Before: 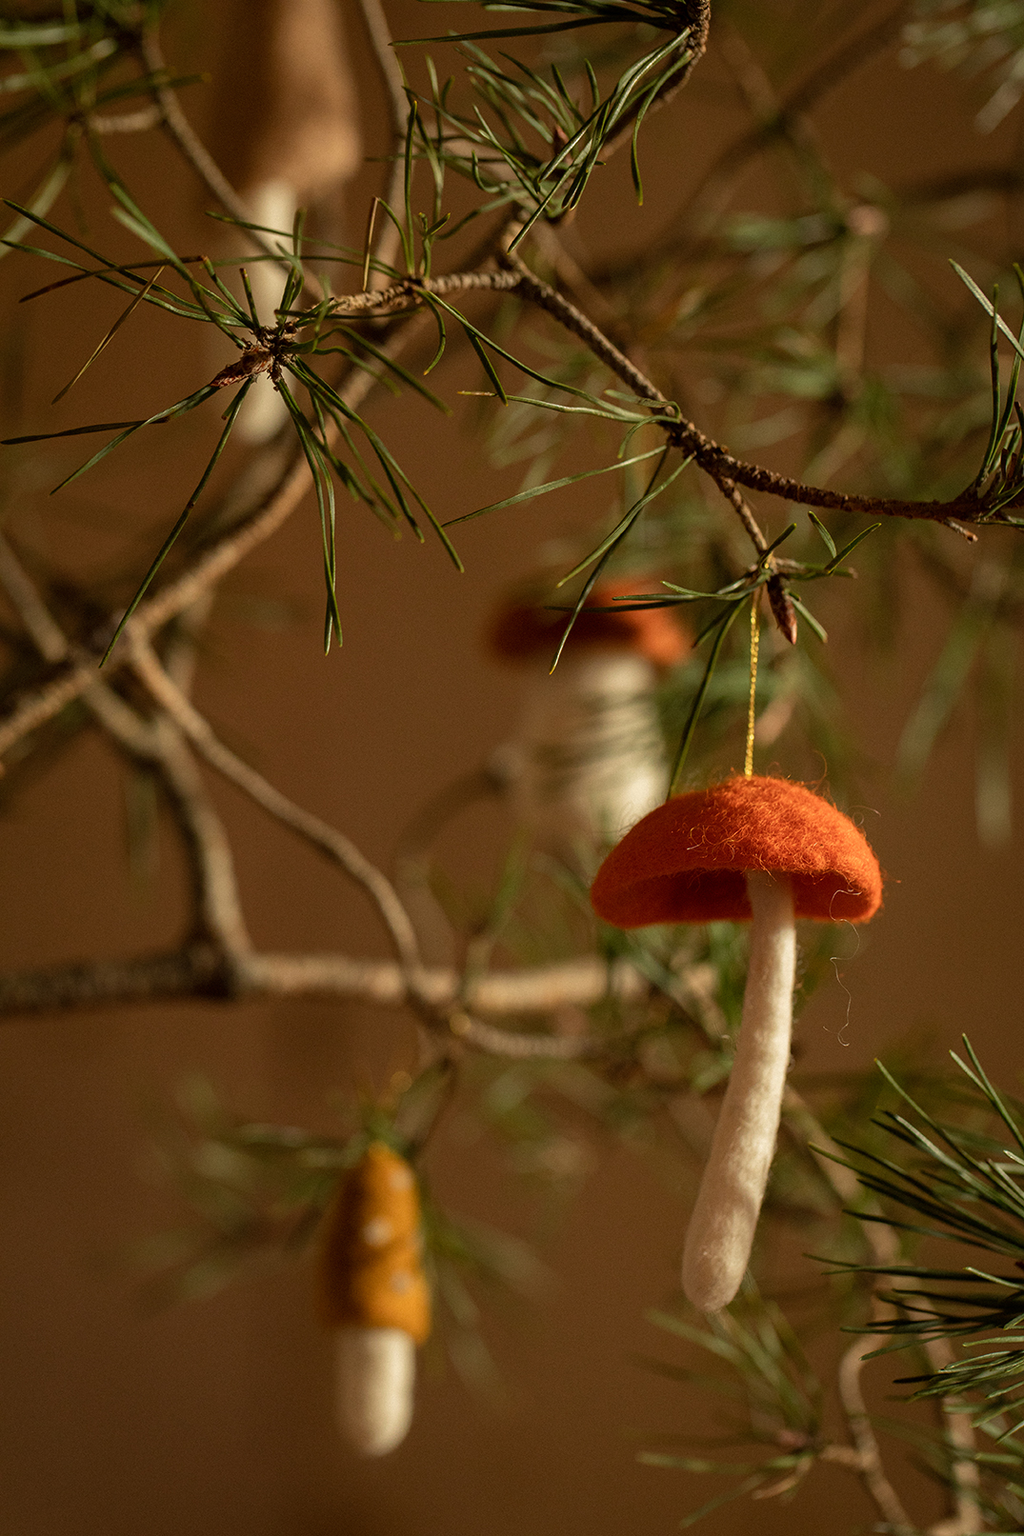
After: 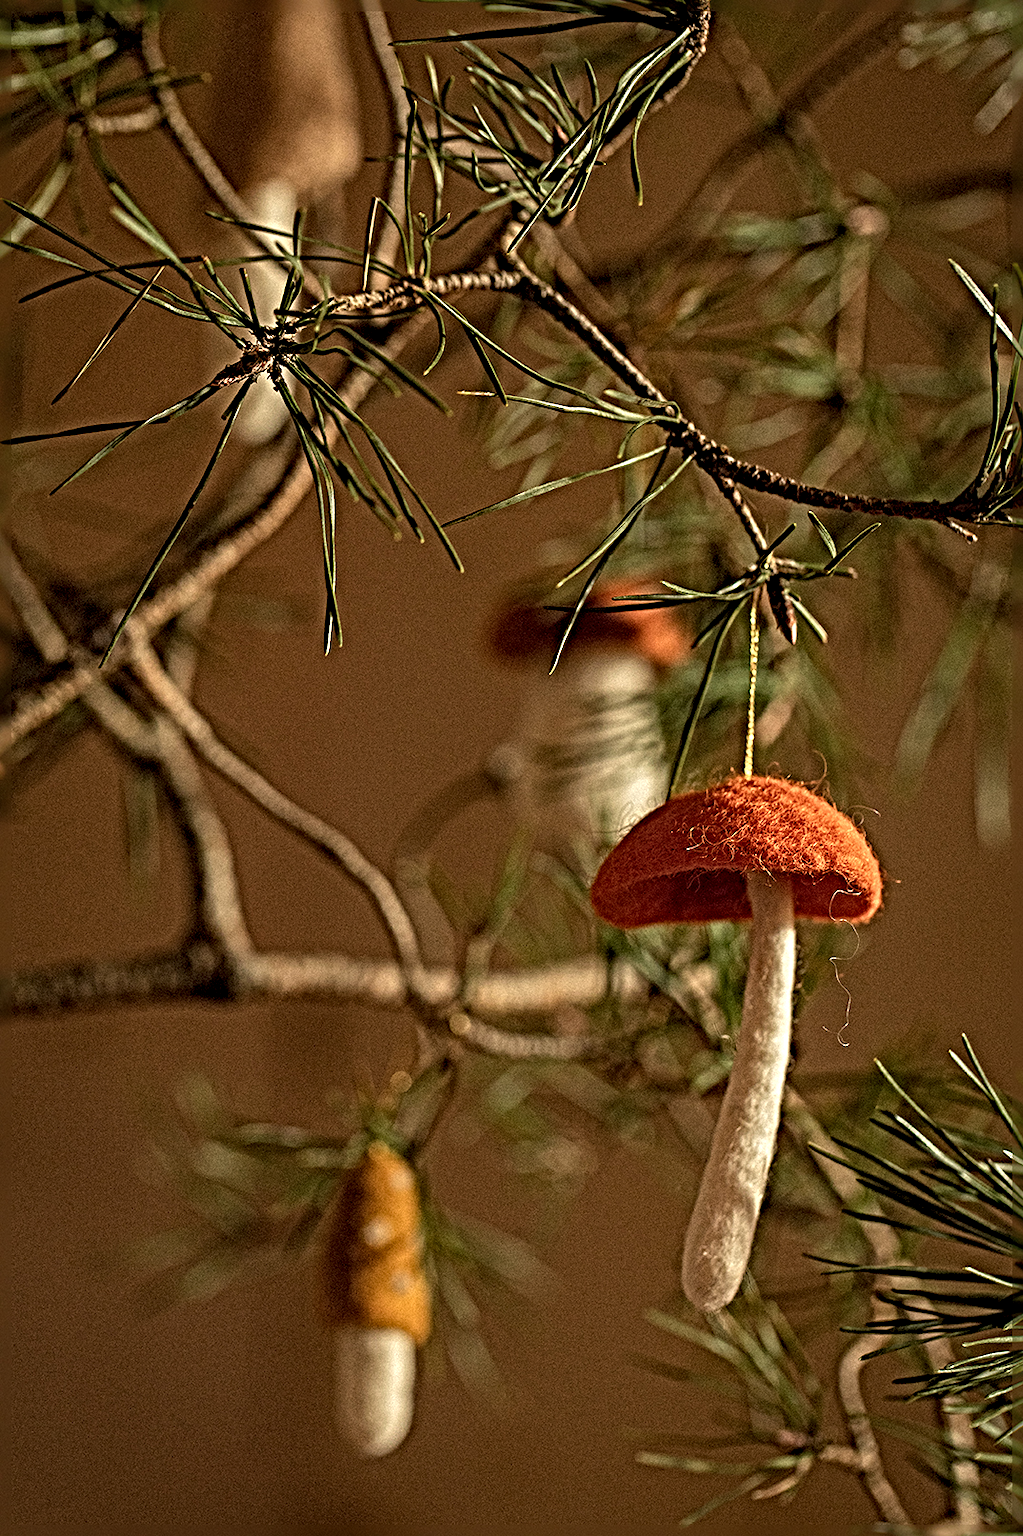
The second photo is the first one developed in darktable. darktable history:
local contrast: on, module defaults
shadows and highlights: shadows 25, highlights -25
sharpen: radius 6.3, amount 1.8, threshold 0
